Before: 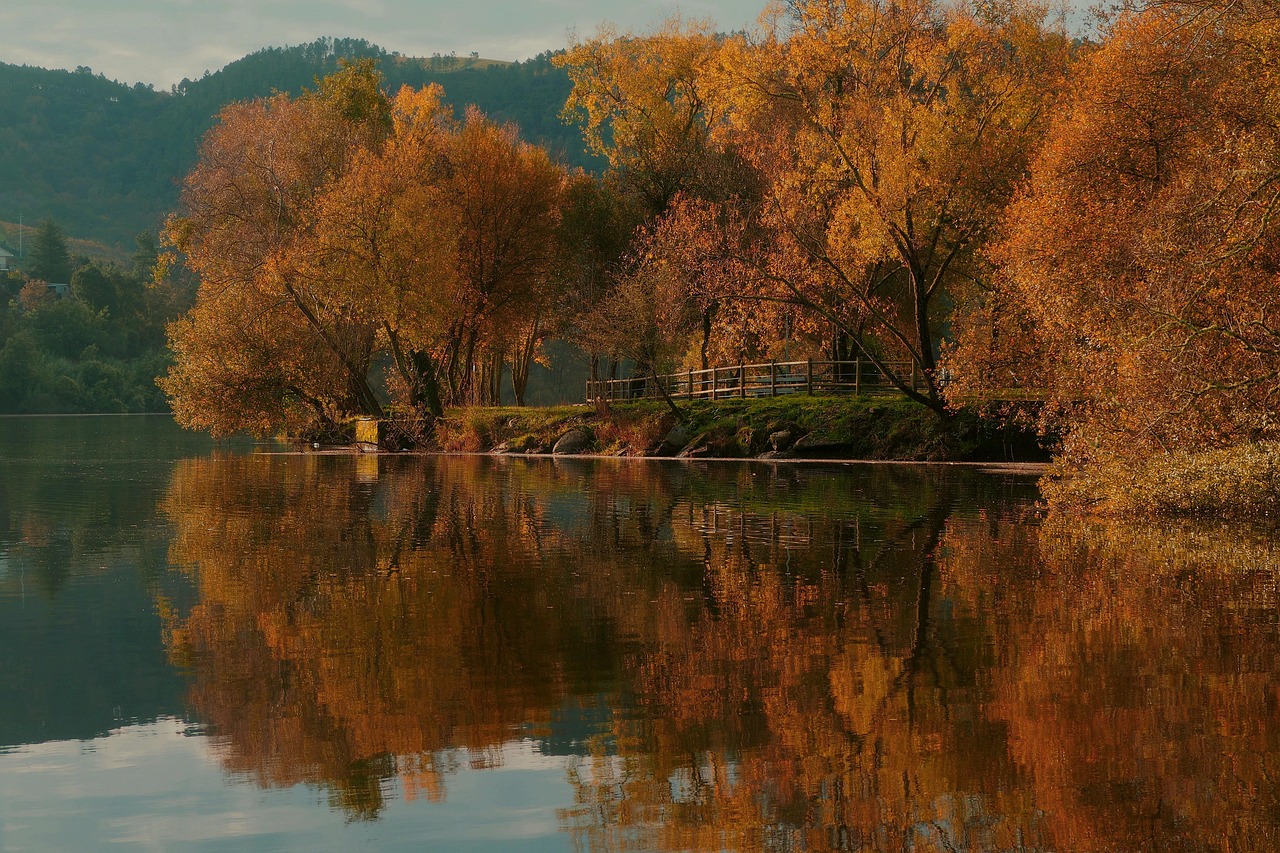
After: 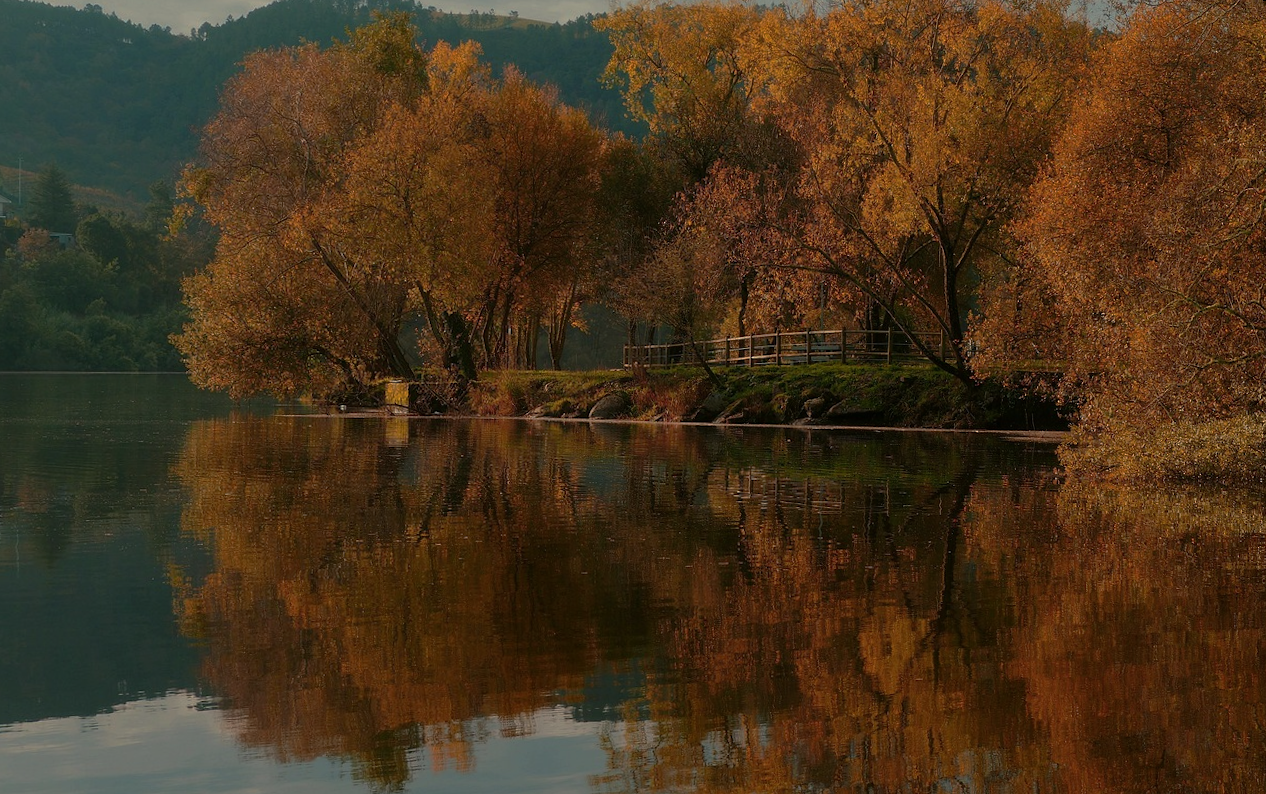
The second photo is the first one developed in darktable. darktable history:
rotate and perspective: rotation 0.679°, lens shift (horizontal) 0.136, crop left 0.009, crop right 0.991, crop top 0.078, crop bottom 0.95
base curve: curves: ch0 [(0, 0) (0.595, 0.418) (1, 1)], preserve colors none
